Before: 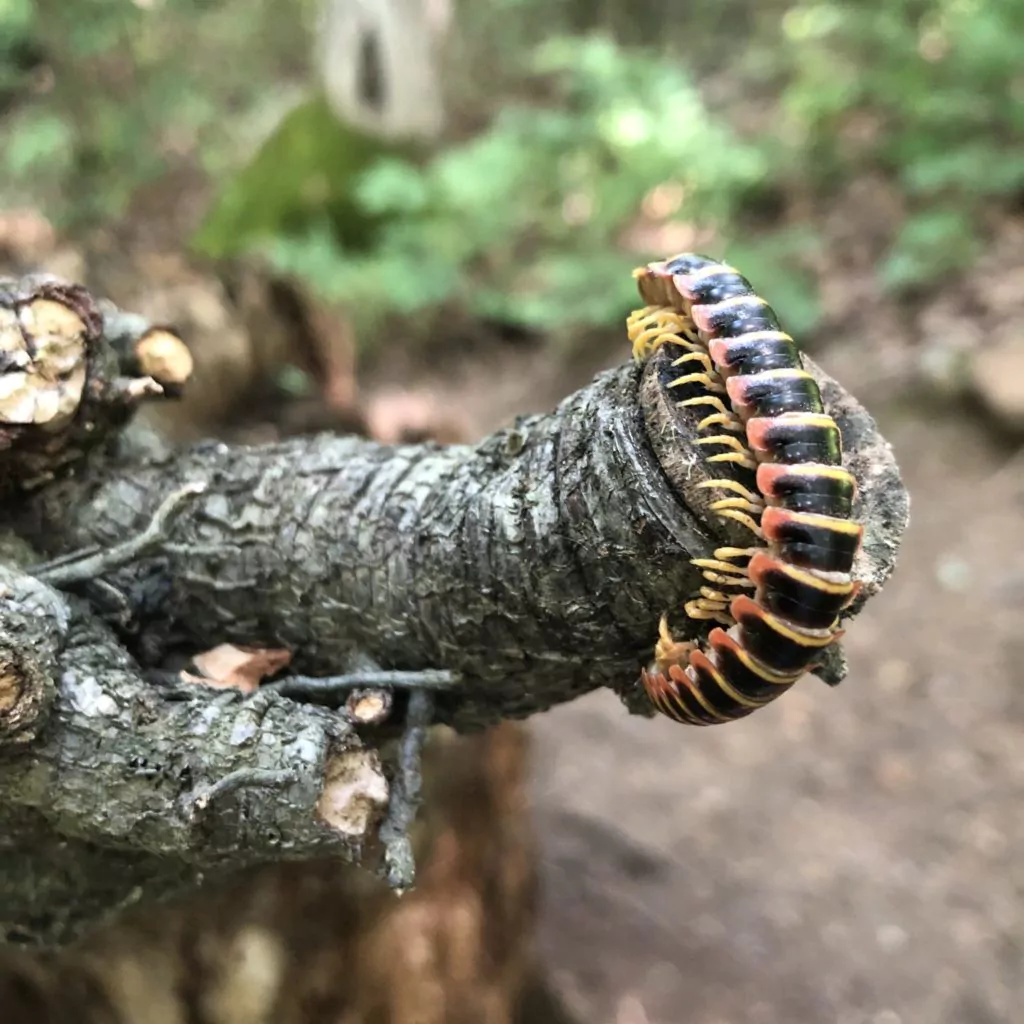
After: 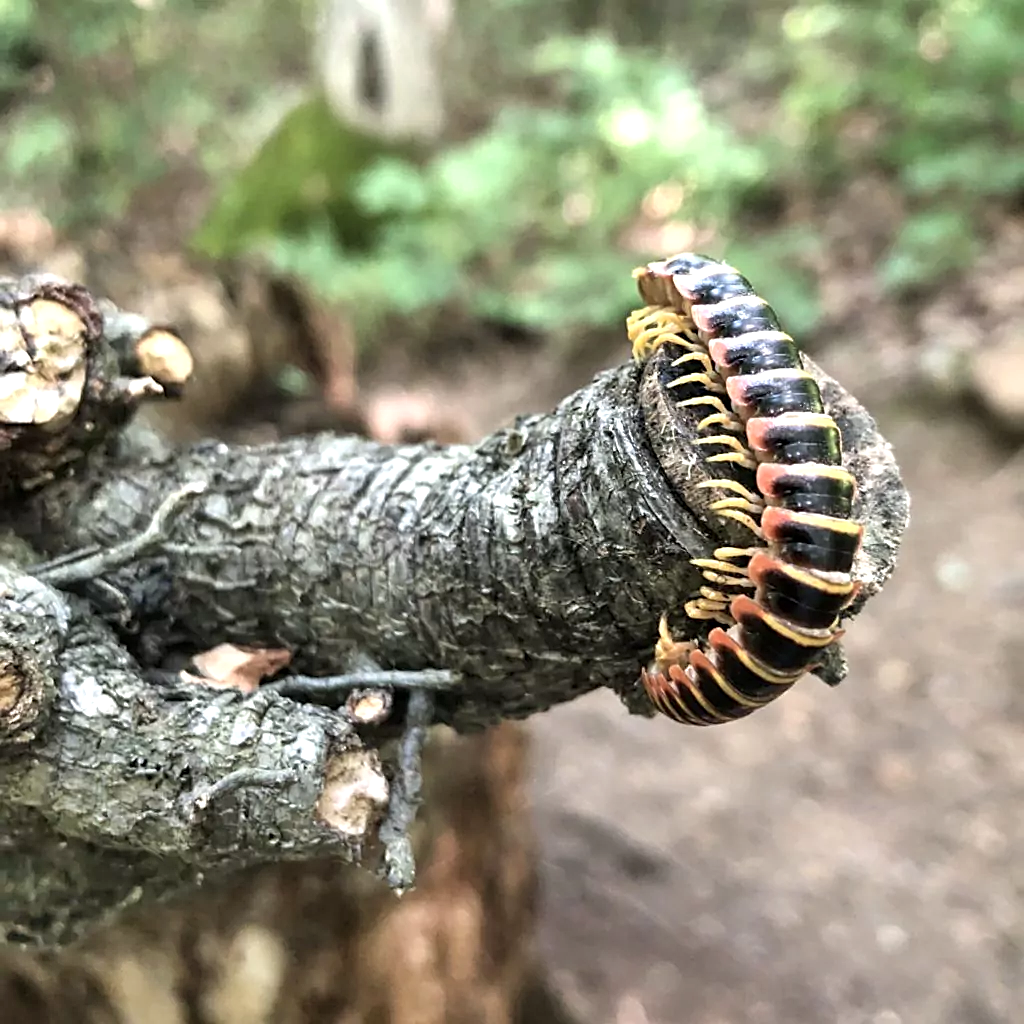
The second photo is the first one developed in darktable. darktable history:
shadows and highlights: radius 110.86, shadows 51.09, white point adjustment 9.16, highlights -4.17, highlights color adjustment 32.2%, soften with gaussian
sharpen: on, module defaults
local contrast: highlights 100%, shadows 100%, detail 120%, midtone range 0.2
